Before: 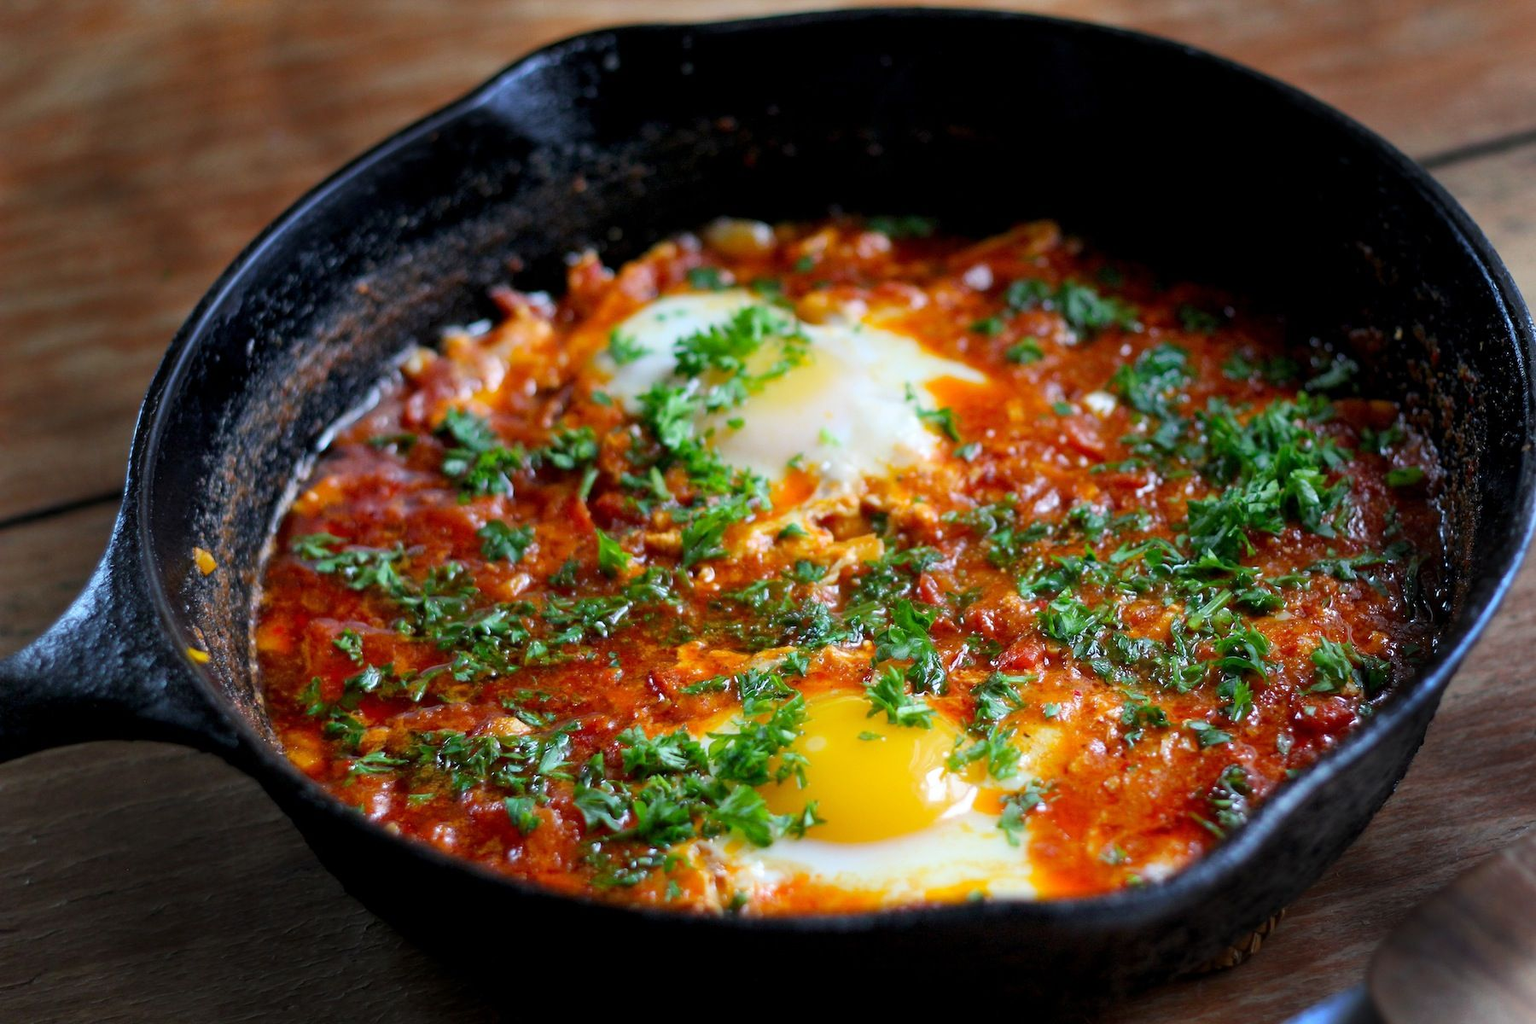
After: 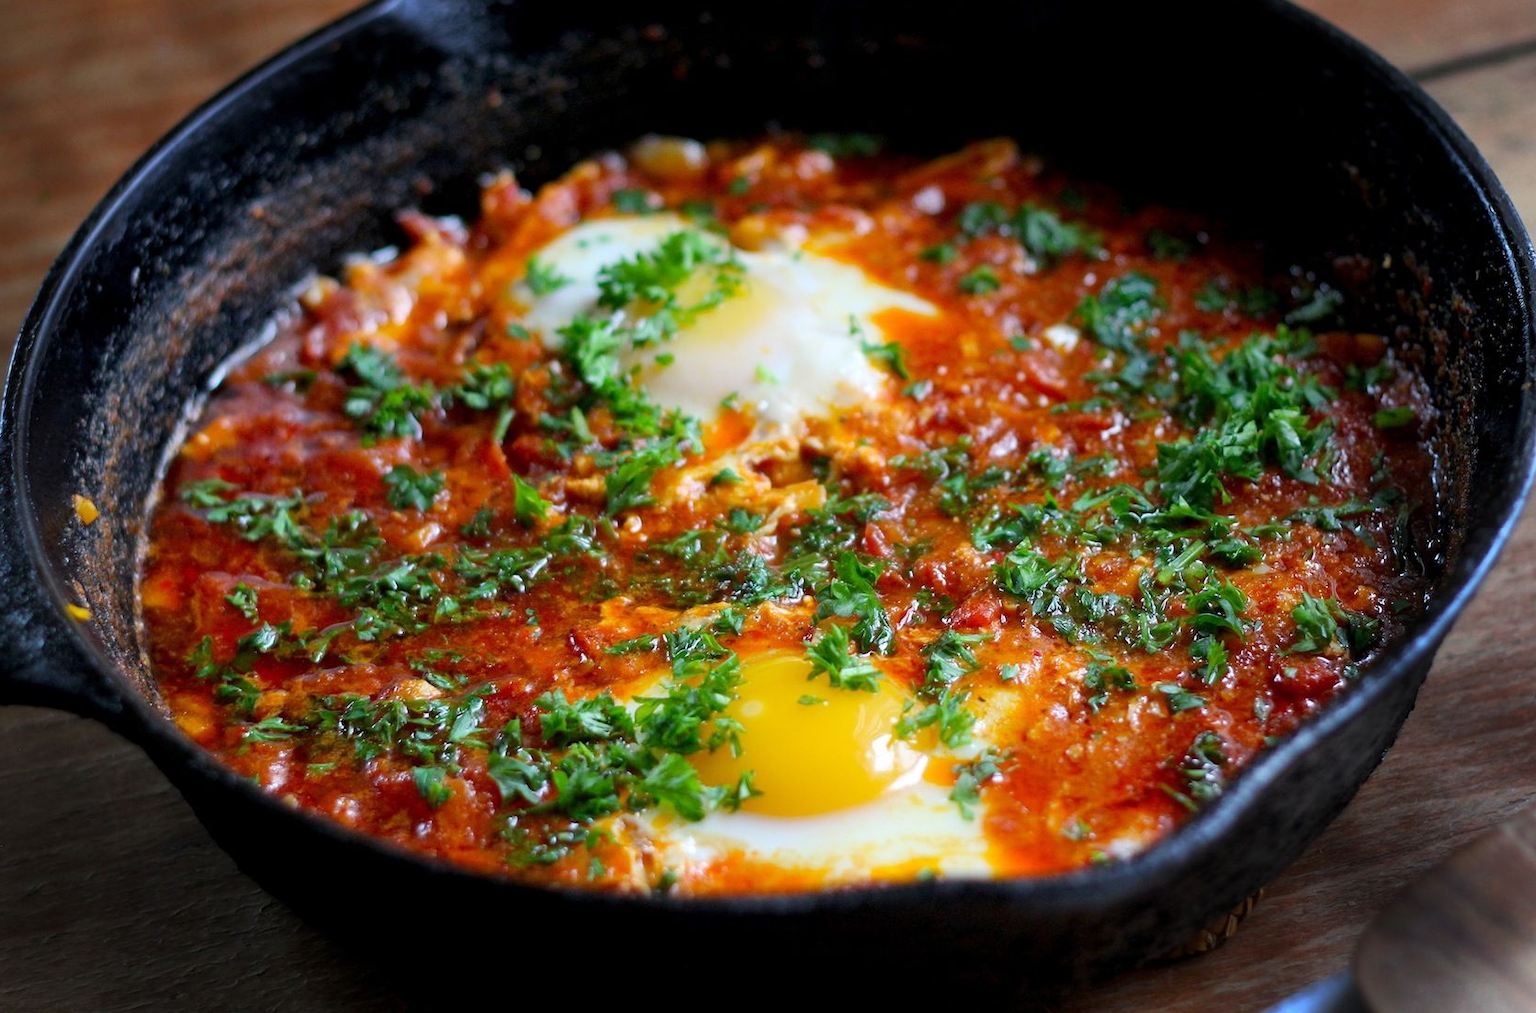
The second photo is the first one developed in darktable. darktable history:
exposure: compensate highlight preservation false
crop and rotate: left 8.262%, top 9.226%
